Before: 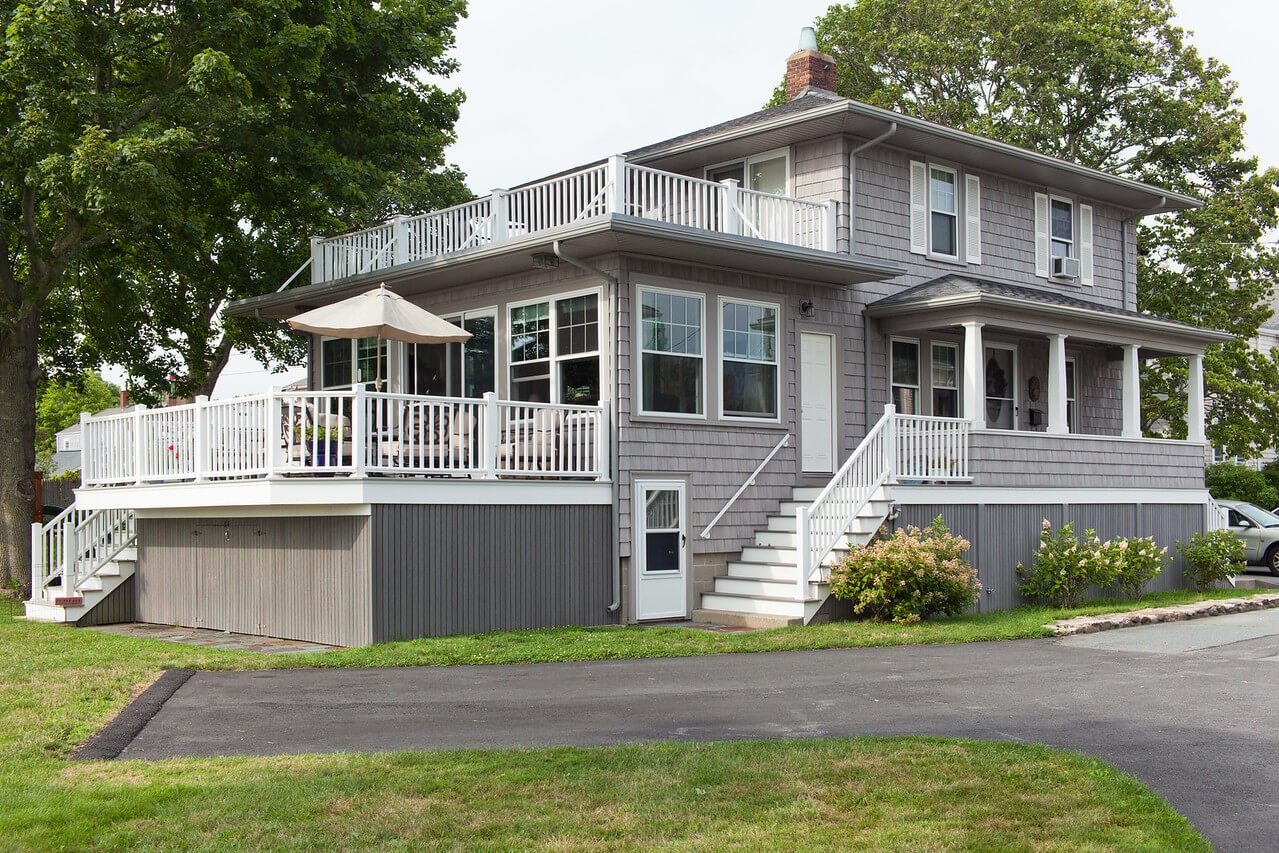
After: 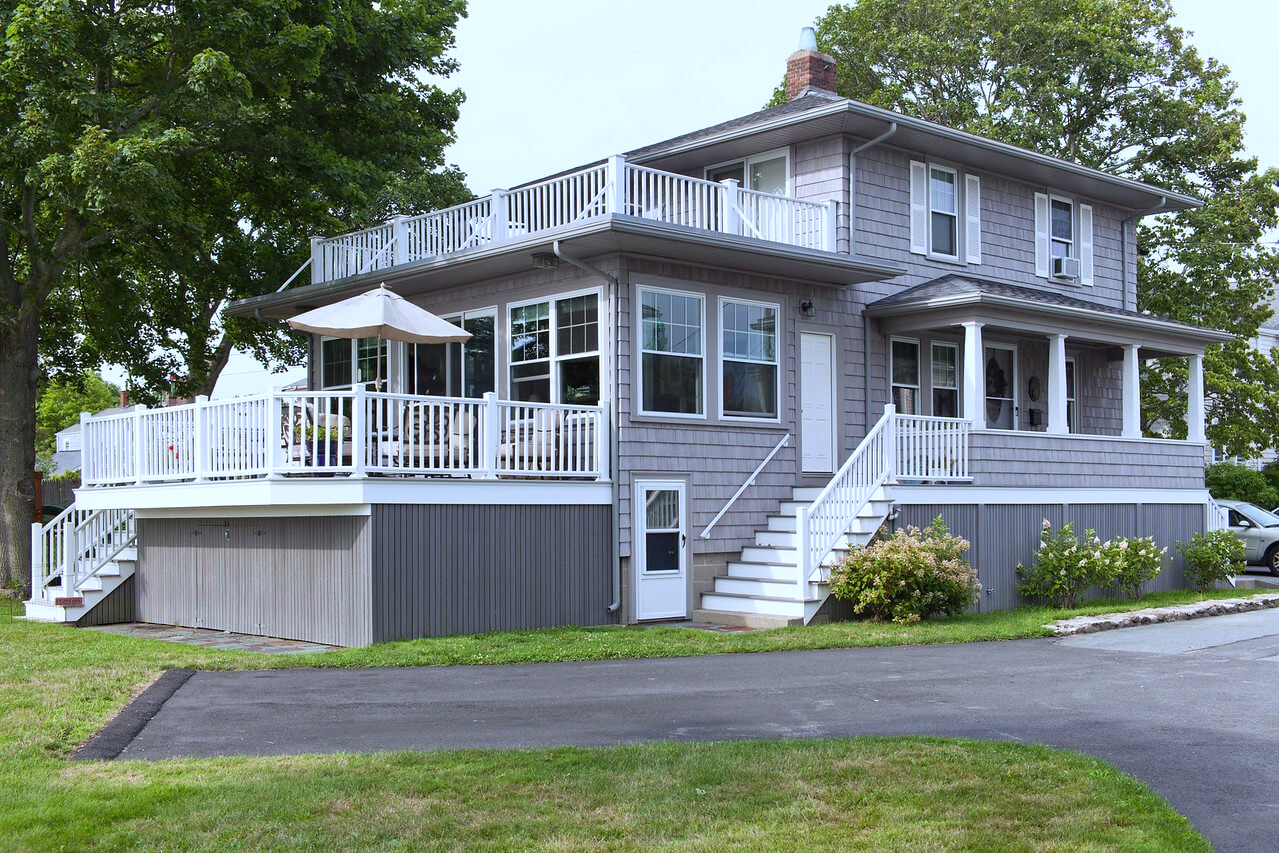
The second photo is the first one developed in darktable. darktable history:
white balance: red 0.948, green 1.02, blue 1.176
tone equalizer: on, module defaults
